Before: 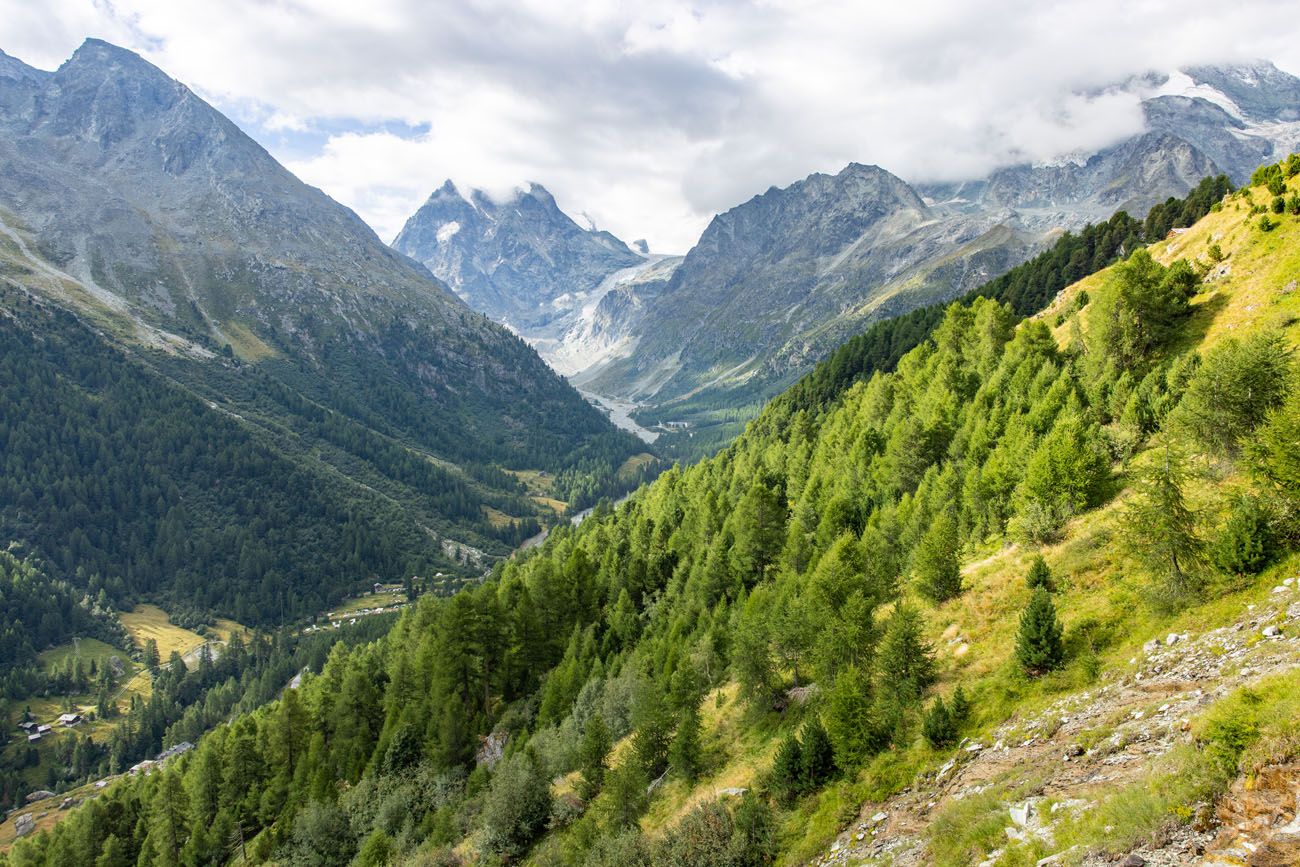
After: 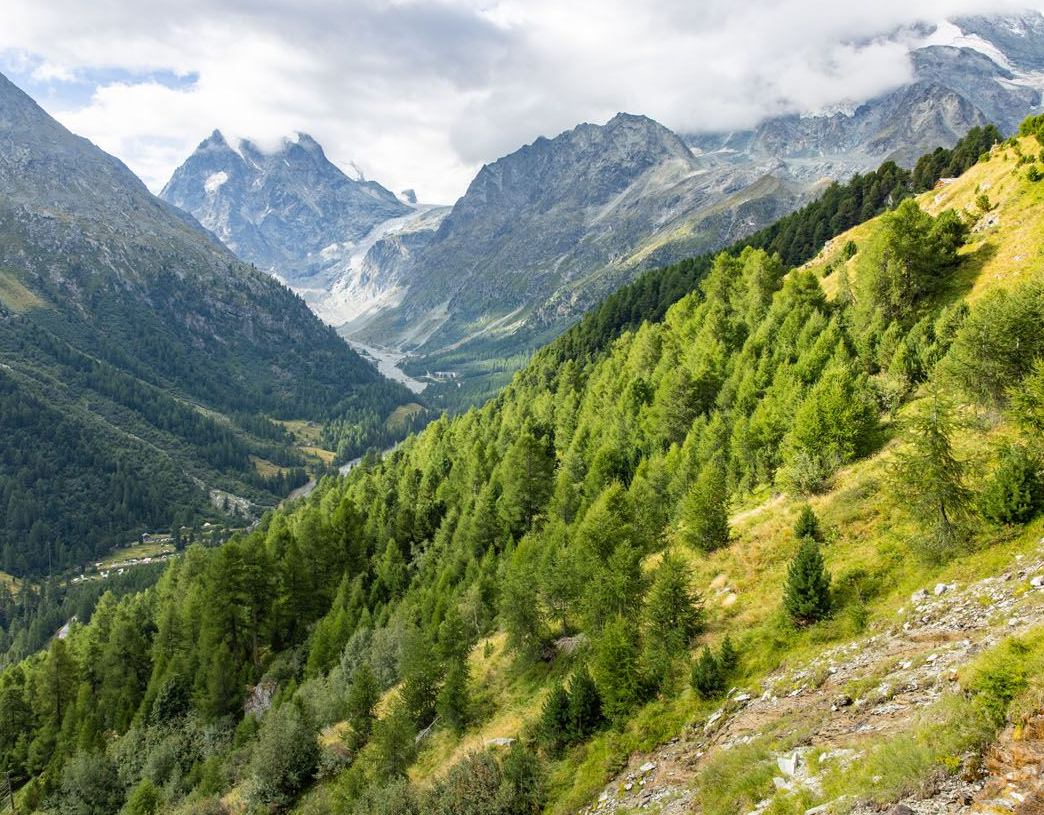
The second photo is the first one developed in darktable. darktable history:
crop and rotate: left 17.87%, top 5.982%, right 1.761%
